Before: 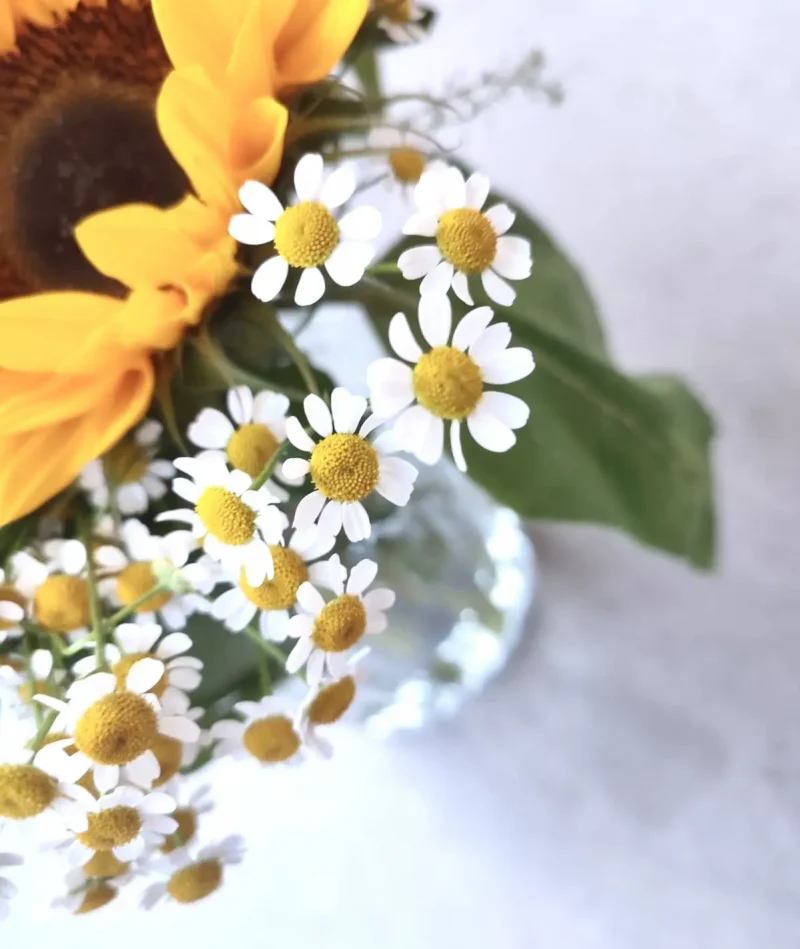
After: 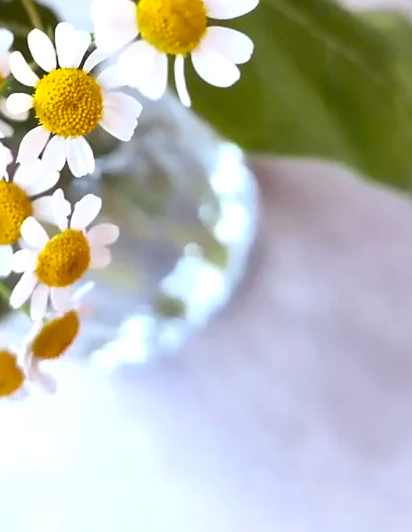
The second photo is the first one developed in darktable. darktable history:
crop: left 34.535%, top 38.557%, right 13.881%, bottom 5.297%
color balance rgb: shadows lift › chroma 3.126%, shadows lift › hue 279.87°, power › chroma 1.063%, power › hue 25.57°, linear chroma grading › global chroma 24.754%, perceptual saturation grading › global saturation 29.578%, global vibrance 9.67%
sharpen: radius 1.566, amount 0.376, threshold 1.381
levels: black 0.074%, levels [0, 0.492, 0.984]
